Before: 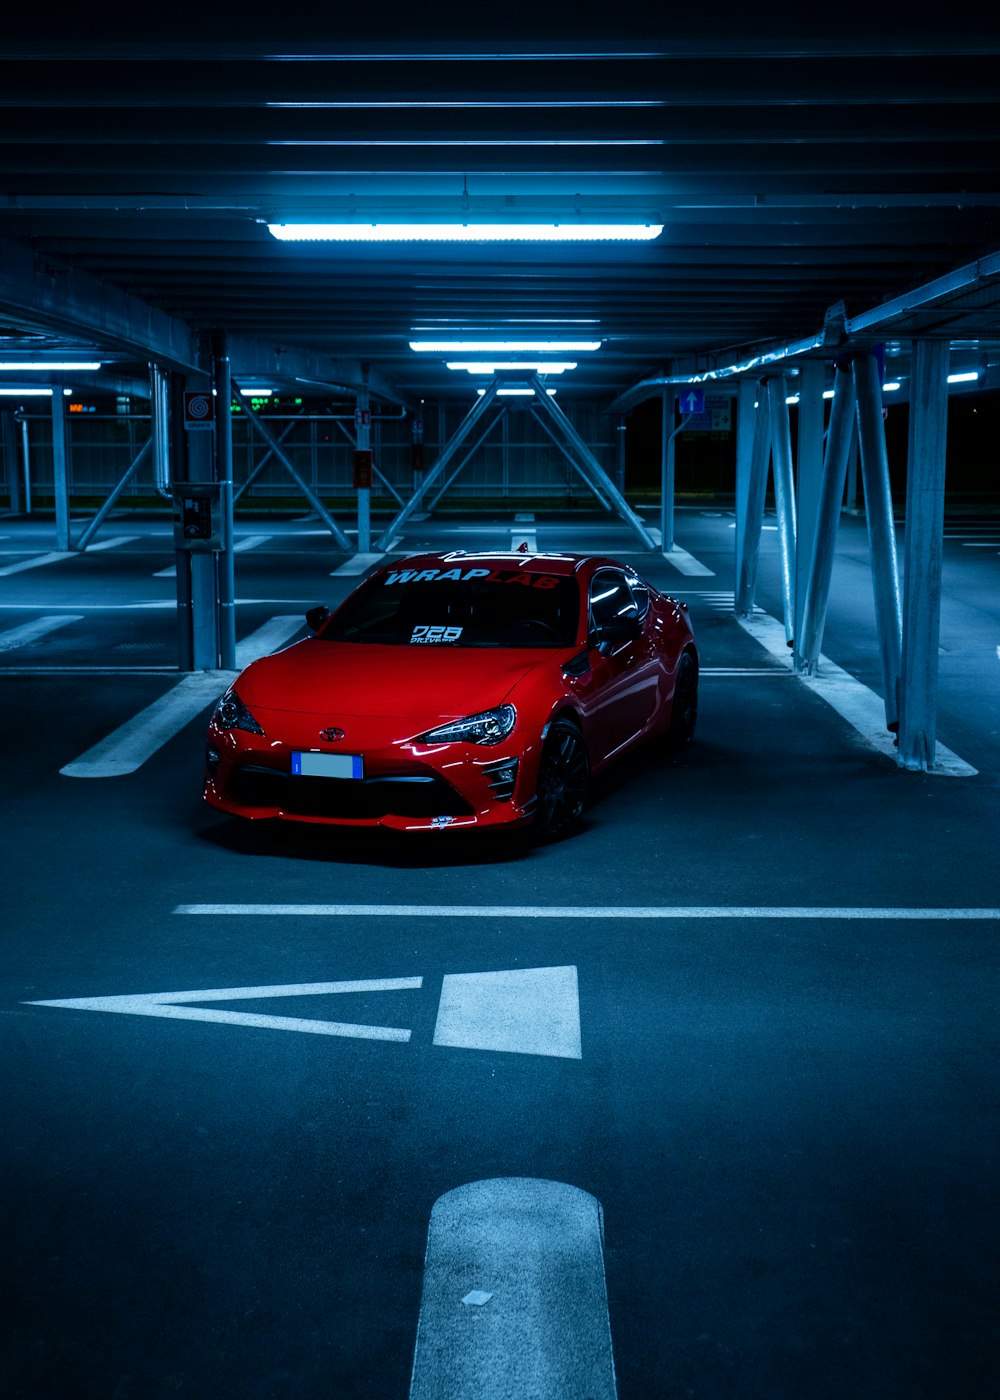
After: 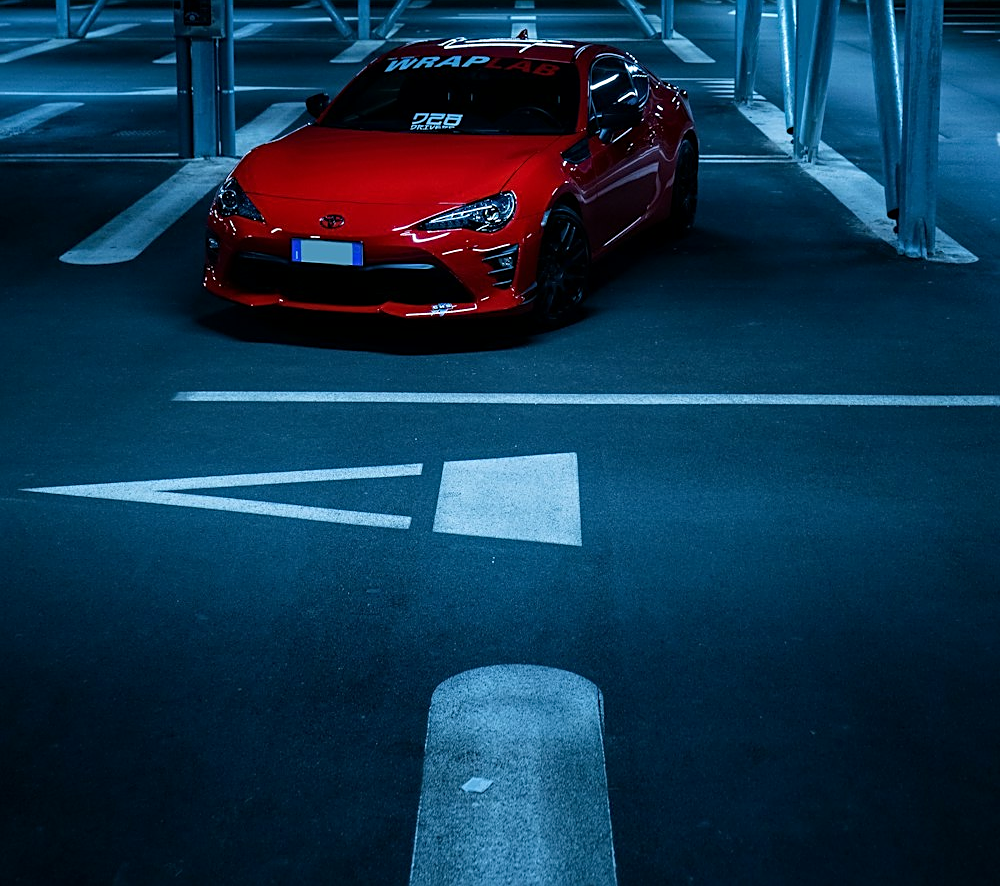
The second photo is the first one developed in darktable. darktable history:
crop and rotate: top 36.689%
sharpen: on, module defaults
